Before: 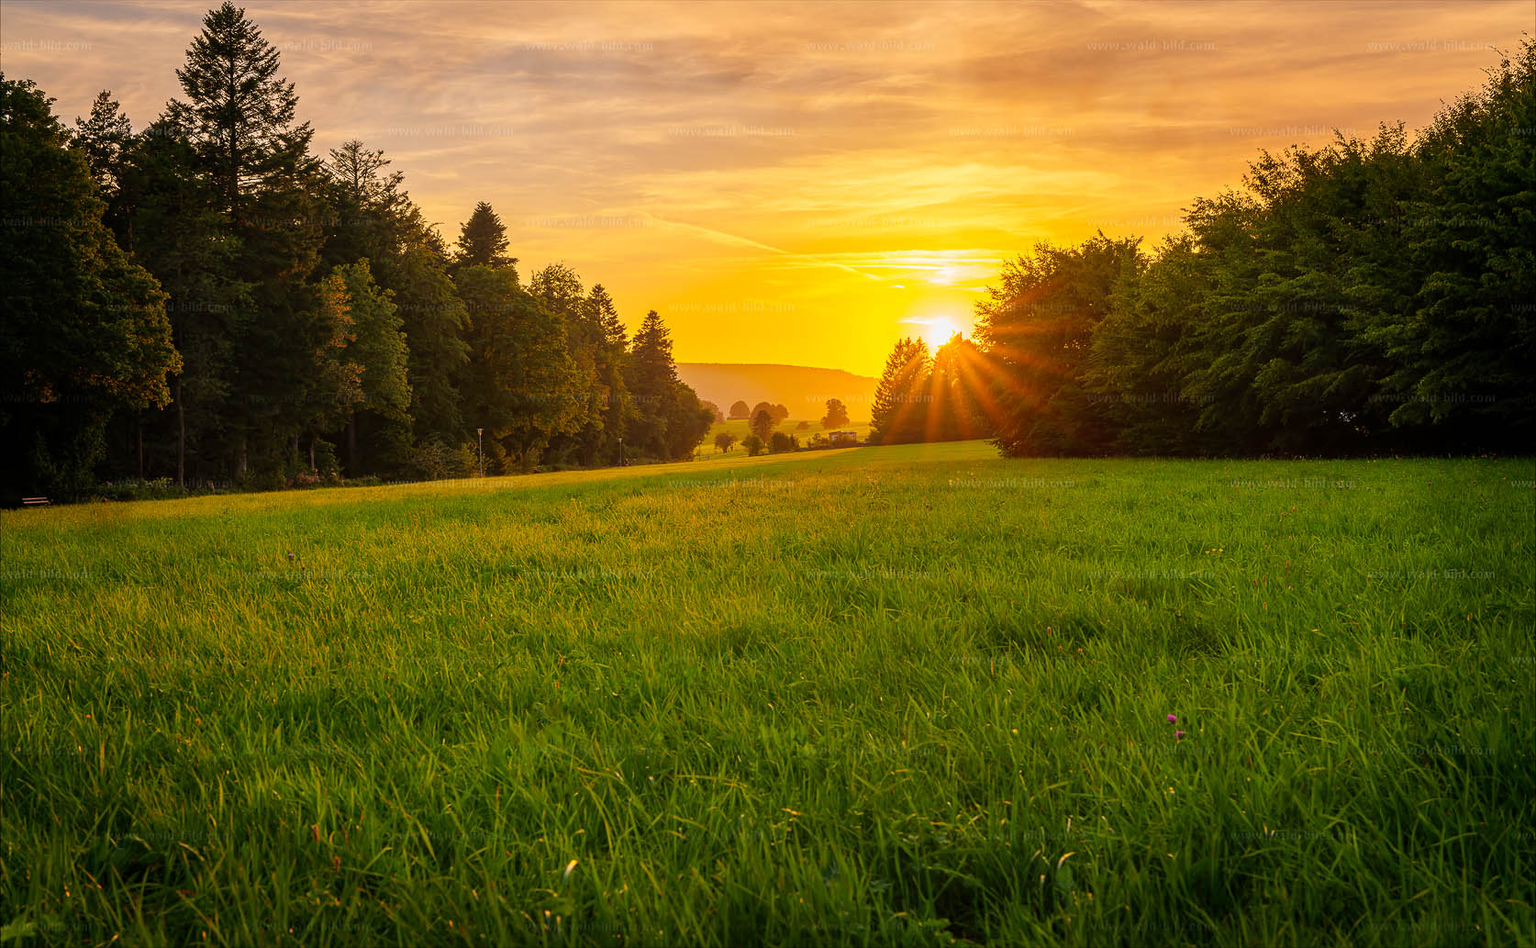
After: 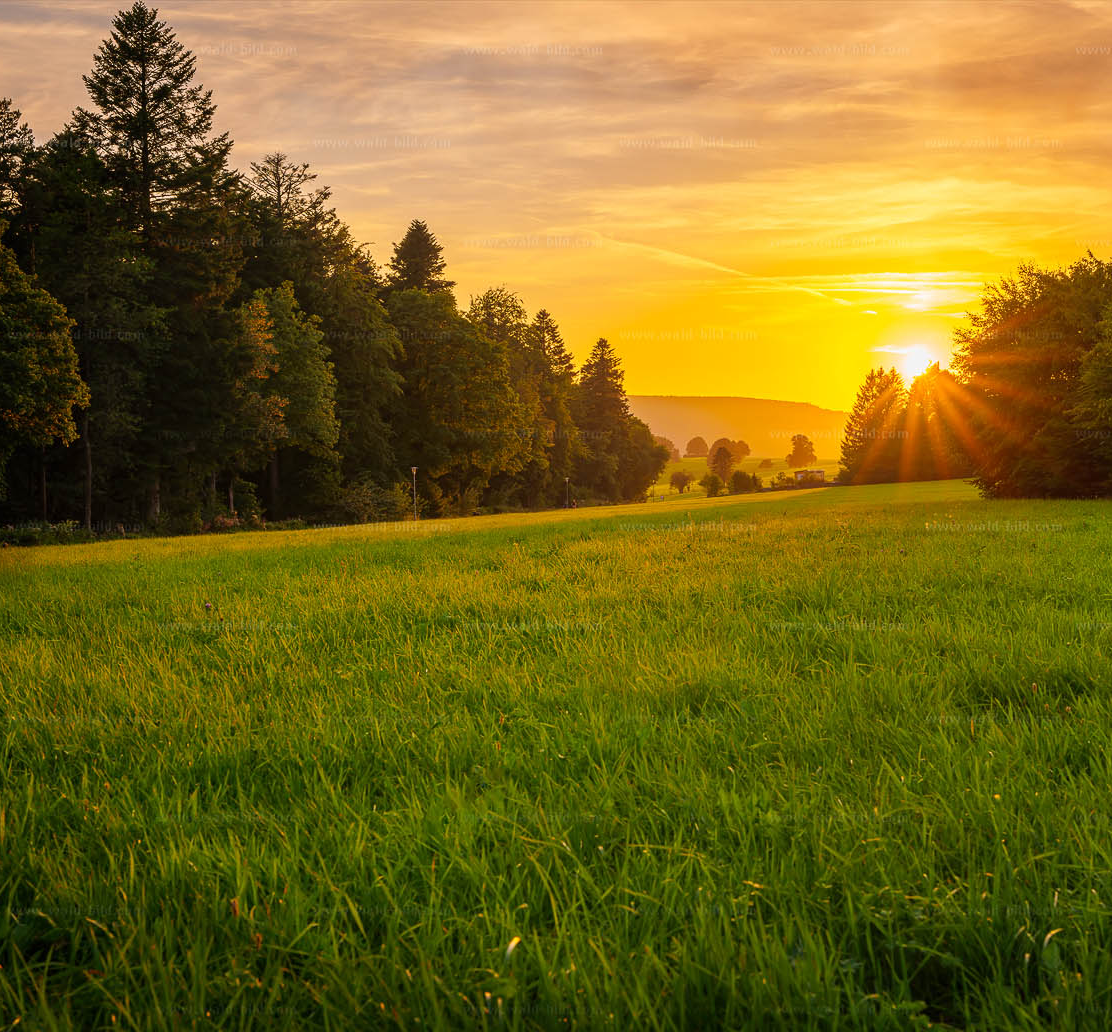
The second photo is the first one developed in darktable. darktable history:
crop and rotate: left 6.515%, right 27.055%
